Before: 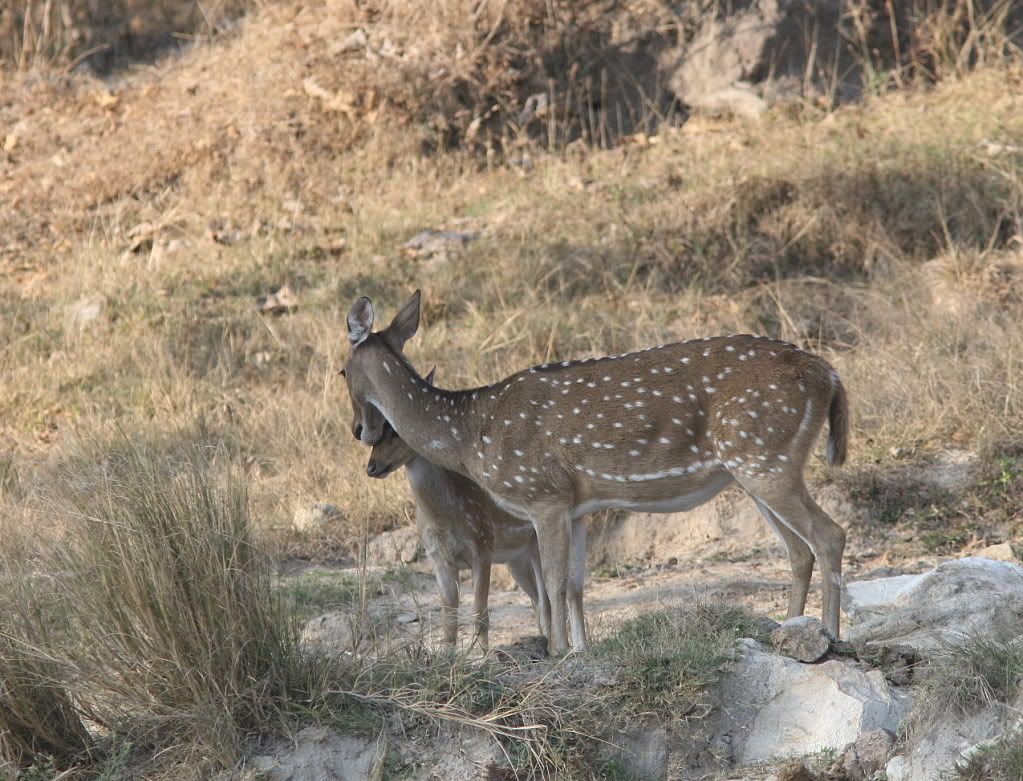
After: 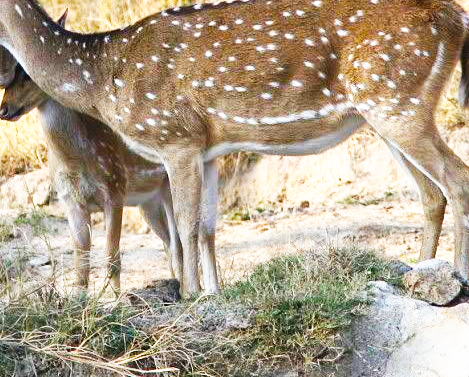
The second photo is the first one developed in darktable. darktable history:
base curve: curves: ch0 [(0, 0) (0.007, 0.004) (0.027, 0.03) (0.046, 0.07) (0.207, 0.54) (0.442, 0.872) (0.673, 0.972) (1, 1)], preserve colors none
color balance rgb: linear chroma grading › global chroma 9%, perceptual saturation grading › global saturation 36%, perceptual saturation grading › shadows 35%, perceptual brilliance grading › global brilliance 15%, perceptual brilliance grading › shadows -35%, global vibrance 15%
graduated density: rotation -180°, offset 27.42
crop: left 35.976%, top 45.819%, right 18.162%, bottom 5.807%
